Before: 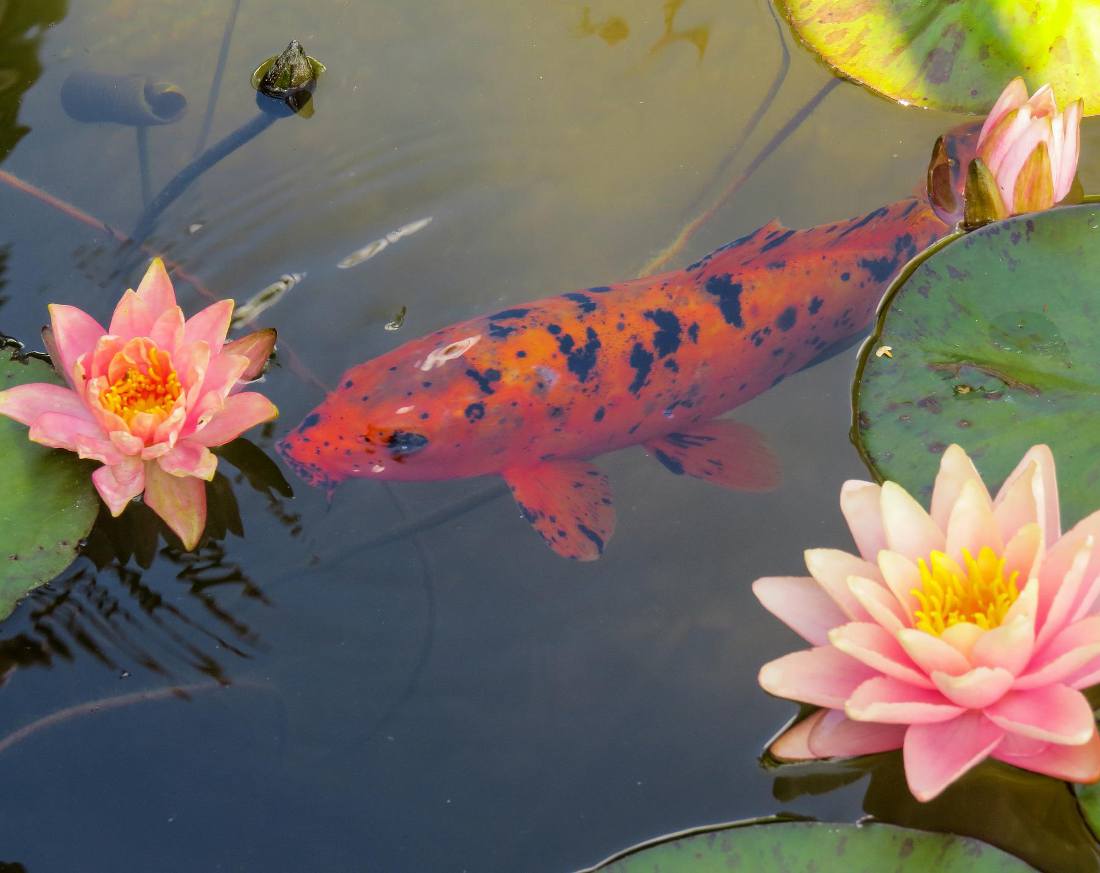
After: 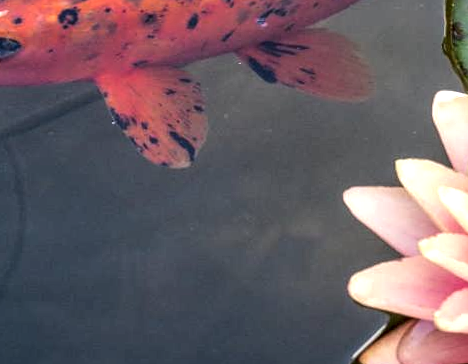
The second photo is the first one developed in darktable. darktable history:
crop: left 37.221%, top 45.169%, right 20.63%, bottom 13.777%
sharpen: amount 0.2
local contrast: detail 160%
rotate and perspective: rotation 0.8°, automatic cropping off
tone equalizer: -8 EV -0.417 EV, -7 EV -0.389 EV, -6 EV -0.333 EV, -5 EV -0.222 EV, -3 EV 0.222 EV, -2 EV 0.333 EV, -1 EV 0.389 EV, +0 EV 0.417 EV, edges refinement/feathering 500, mask exposure compensation -1.57 EV, preserve details no
